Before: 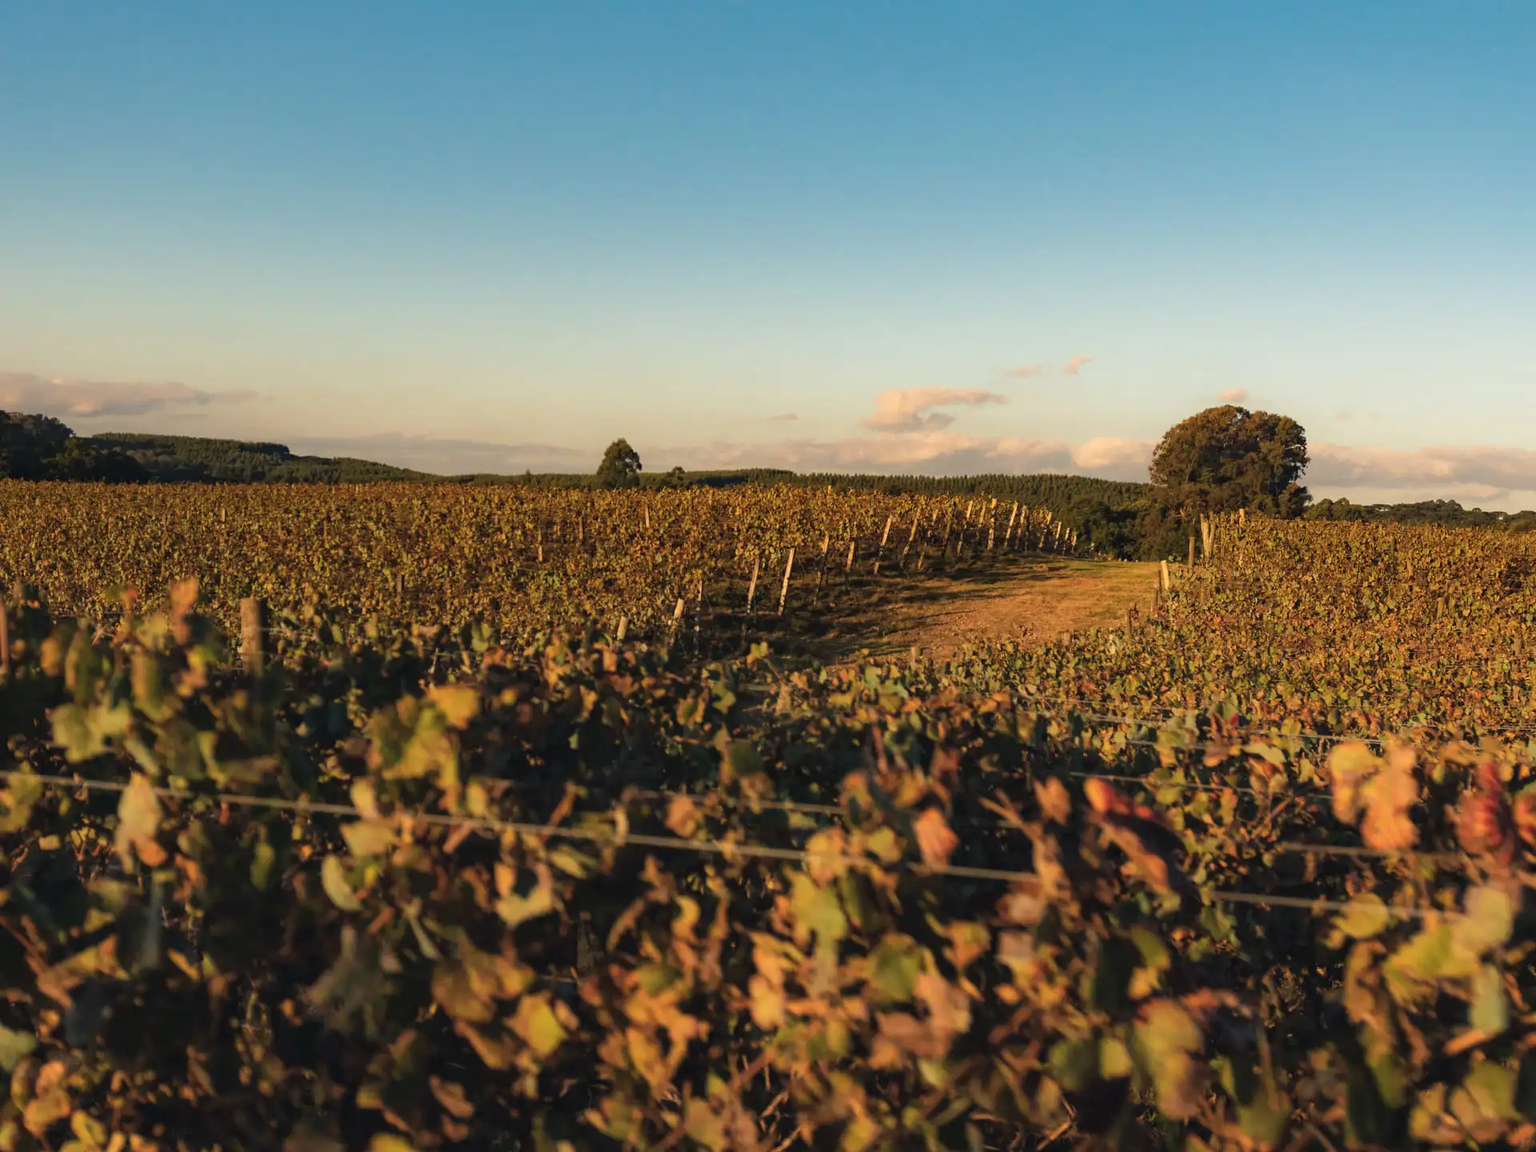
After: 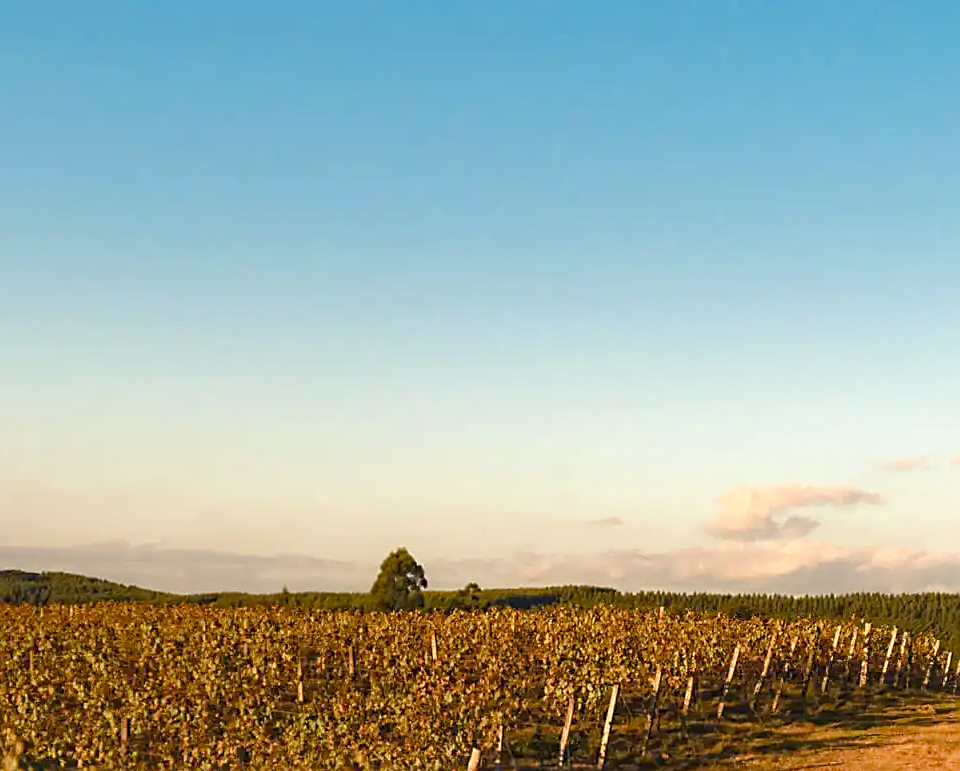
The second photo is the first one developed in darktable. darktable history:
color balance rgb: perceptual saturation grading › global saturation 20%, perceptual saturation grading › highlights -50%, perceptual saturation grading › shadows 30%, perceptual brilliance grading › global brilliance 10%, perceptual brilliance grading › shadows 15%
crop: left 19.556%, right 30.401%, bottom 46.458%
sharpen: amount 0.55
